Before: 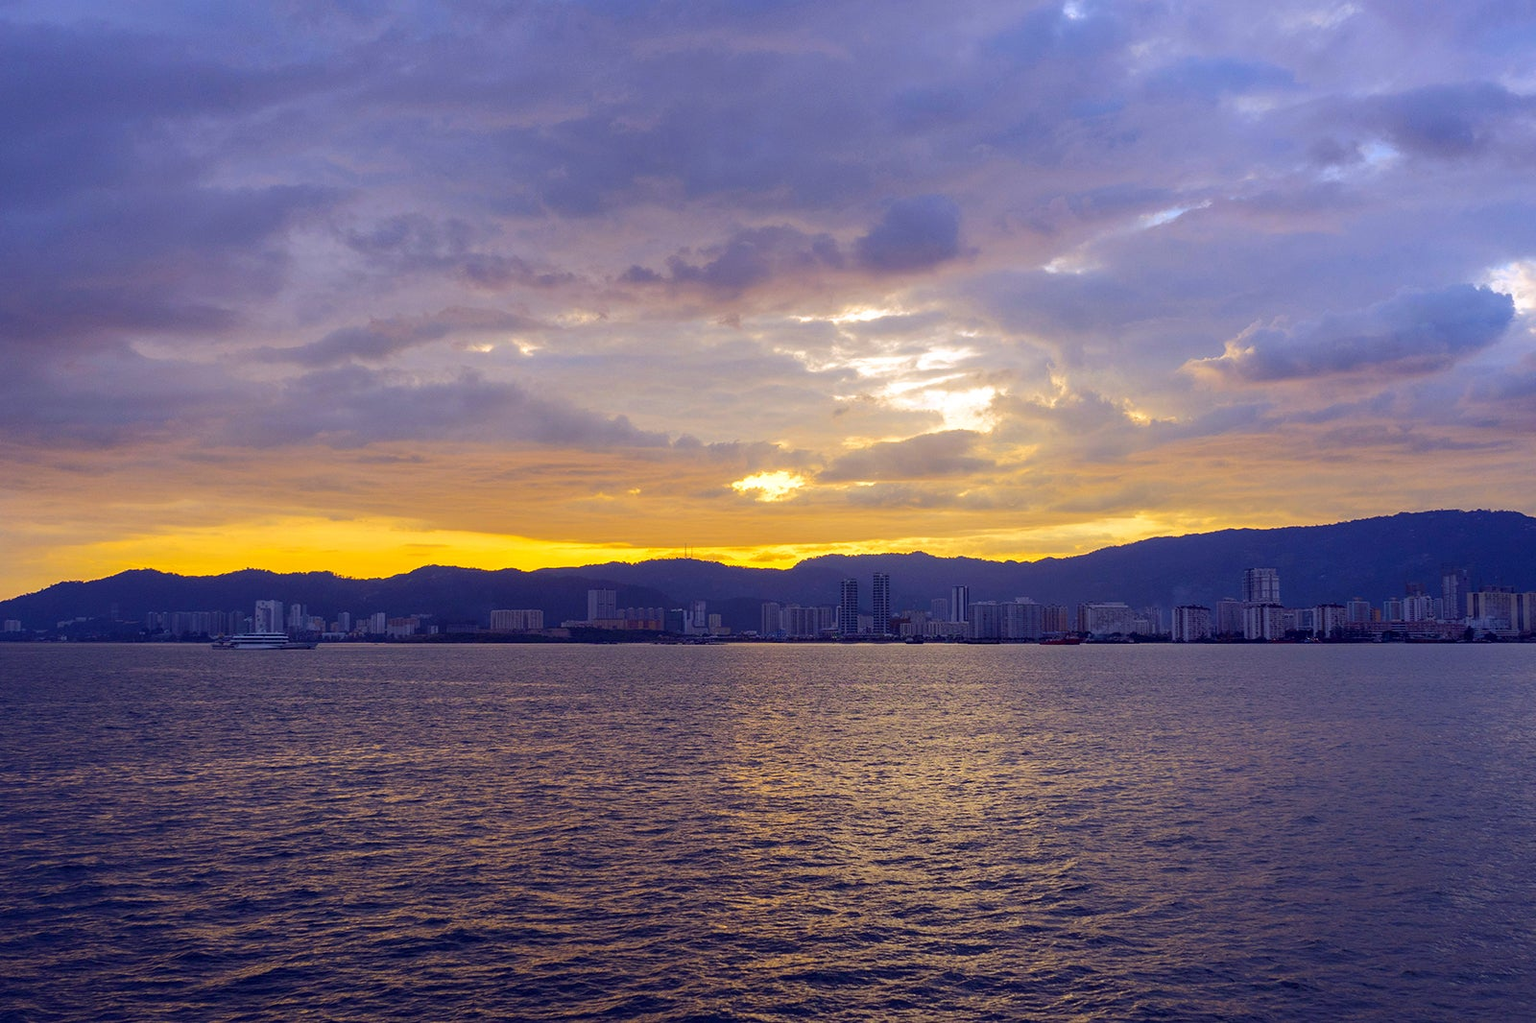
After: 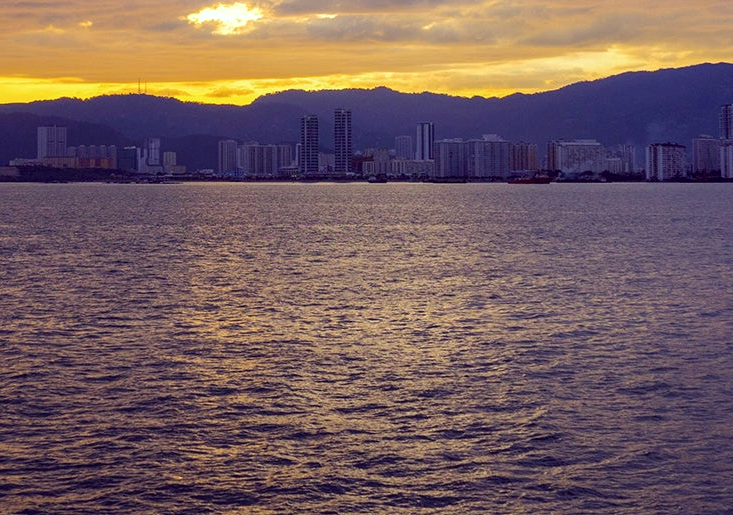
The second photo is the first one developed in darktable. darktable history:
crop: left 35.976%, top 45.819%, right 18.162%, bottom 5.807%
color correction: highlights a* -3.28, highlights b* -6.24, shadows a* 3.1, shadows b* 5.19
local contrast: highlights 100%, shadows 100%, detail 120%, midtone range 0.2
